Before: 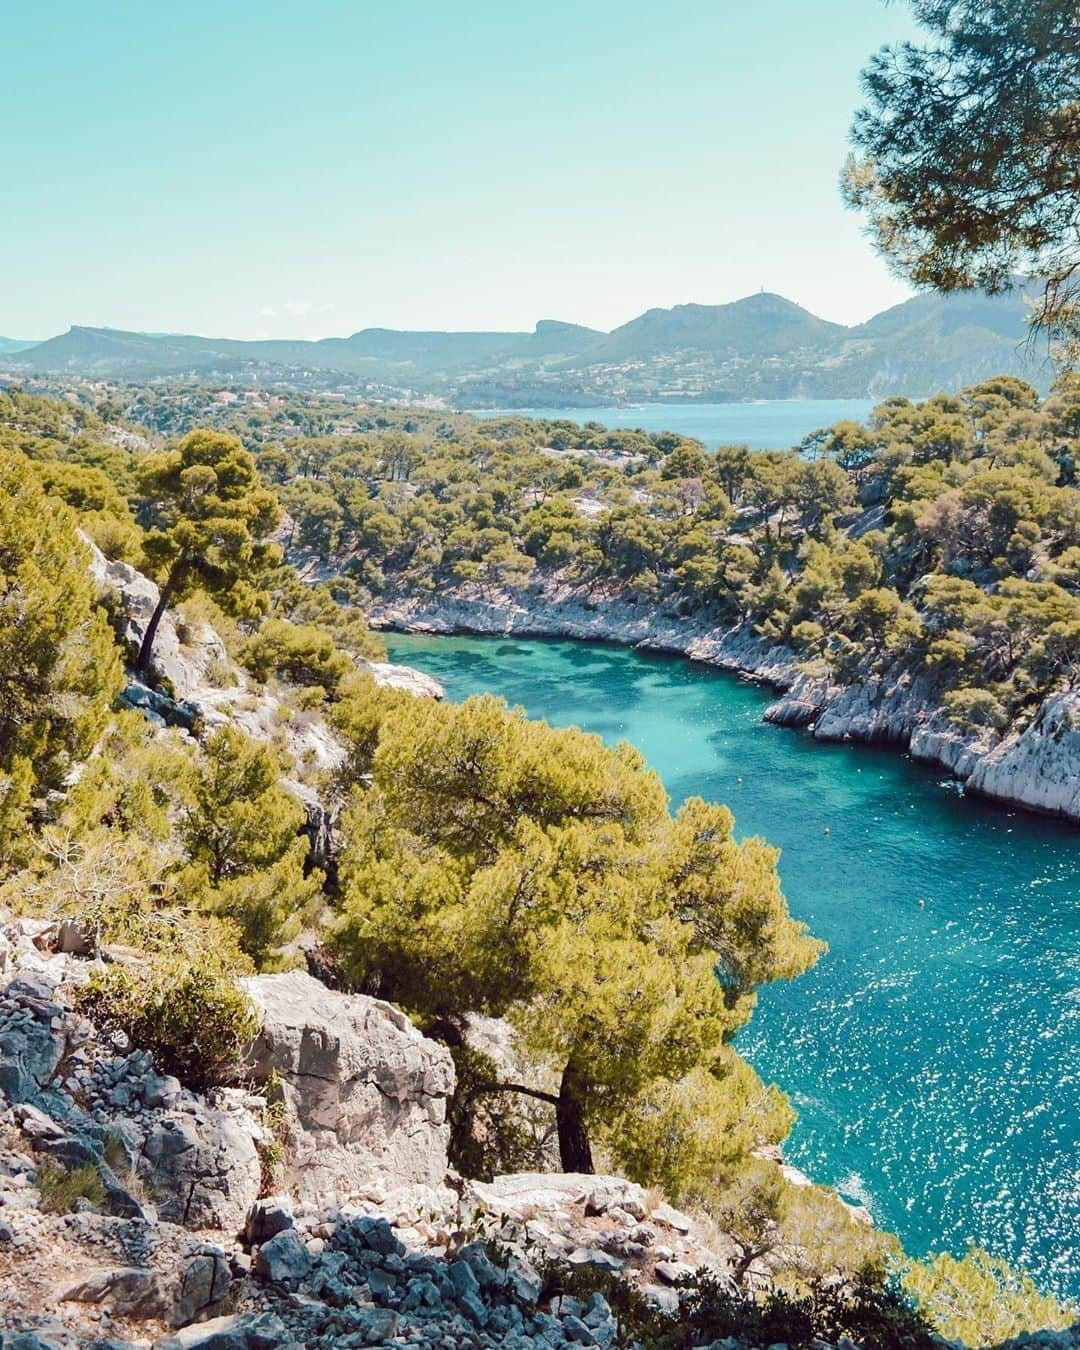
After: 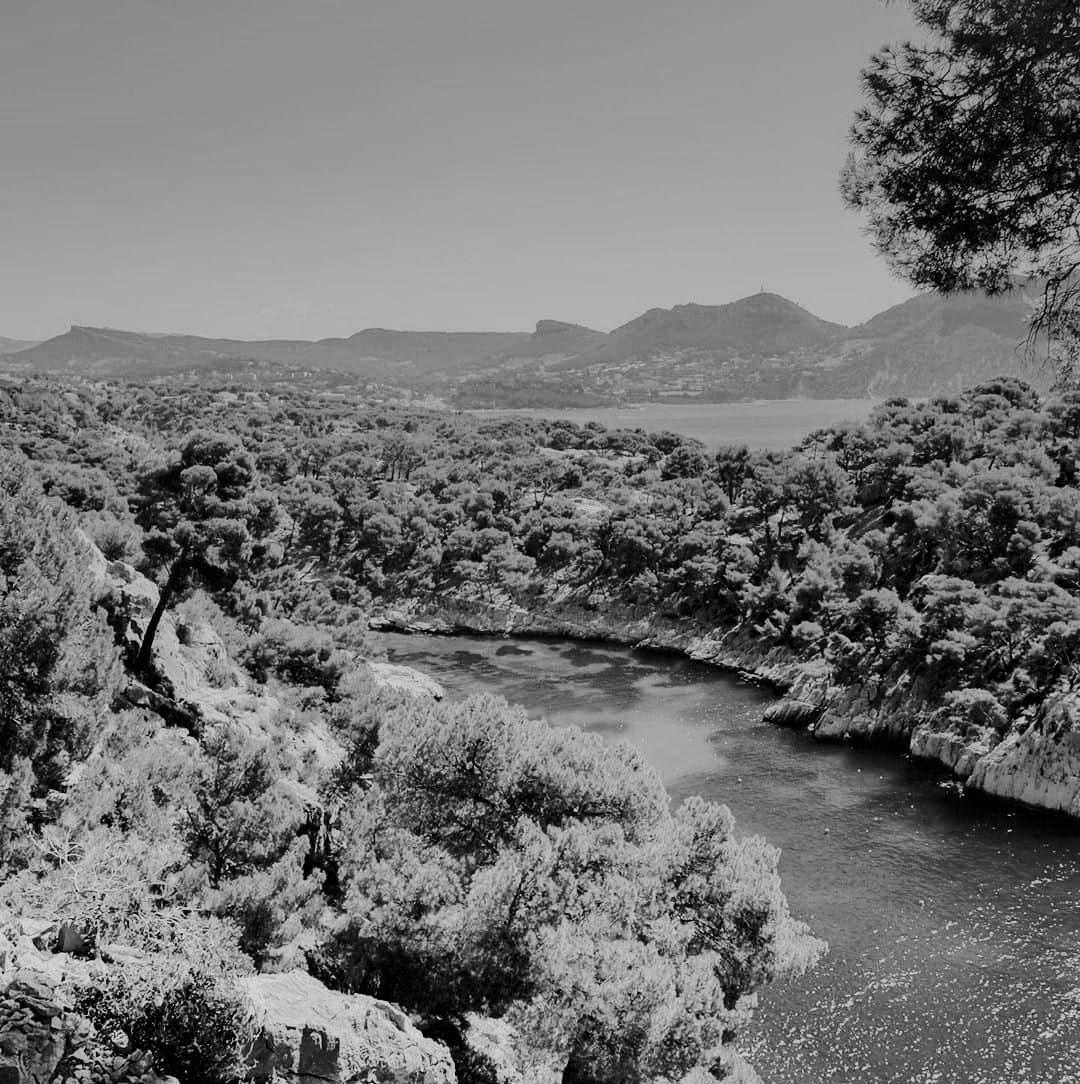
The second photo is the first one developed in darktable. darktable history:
graduated density: hue 238.83°, saturation 50%
monochrome: a 32, b 64, size 2.3
filmic rgb: black relative exposure -7.15 EV, white relative exposure 5.36 EV, hardness 3.02, color science v6 (2022)
contrast equalizer: y [[0.5 ×6], [0.5 ×6], [0.5 ×6], [0 ×6], [0, 0.039, 0.251, 0.29, 0.293, 0.292]]
color contrast: green-magenta contrast 0.8, blue-yellow contrast 1.1, unbound 0
crop: bottom 19.644%
contrast brightness saturation: contrast 0.2, brightness -0.11, saturation 0.1
